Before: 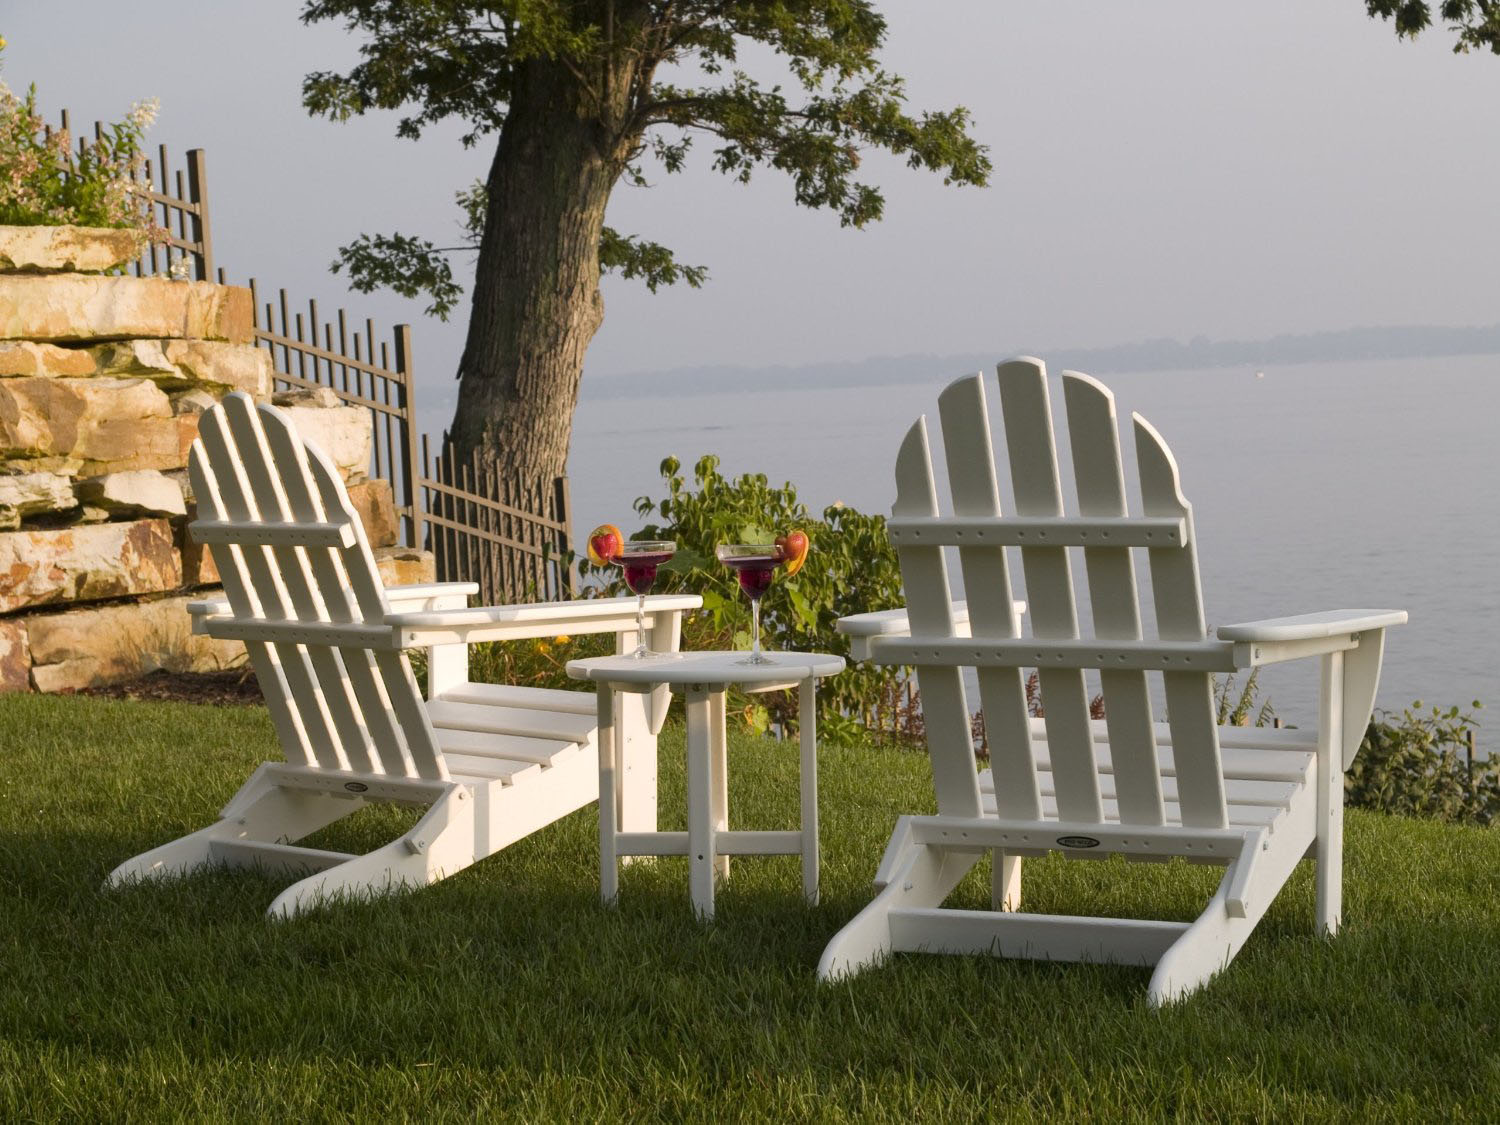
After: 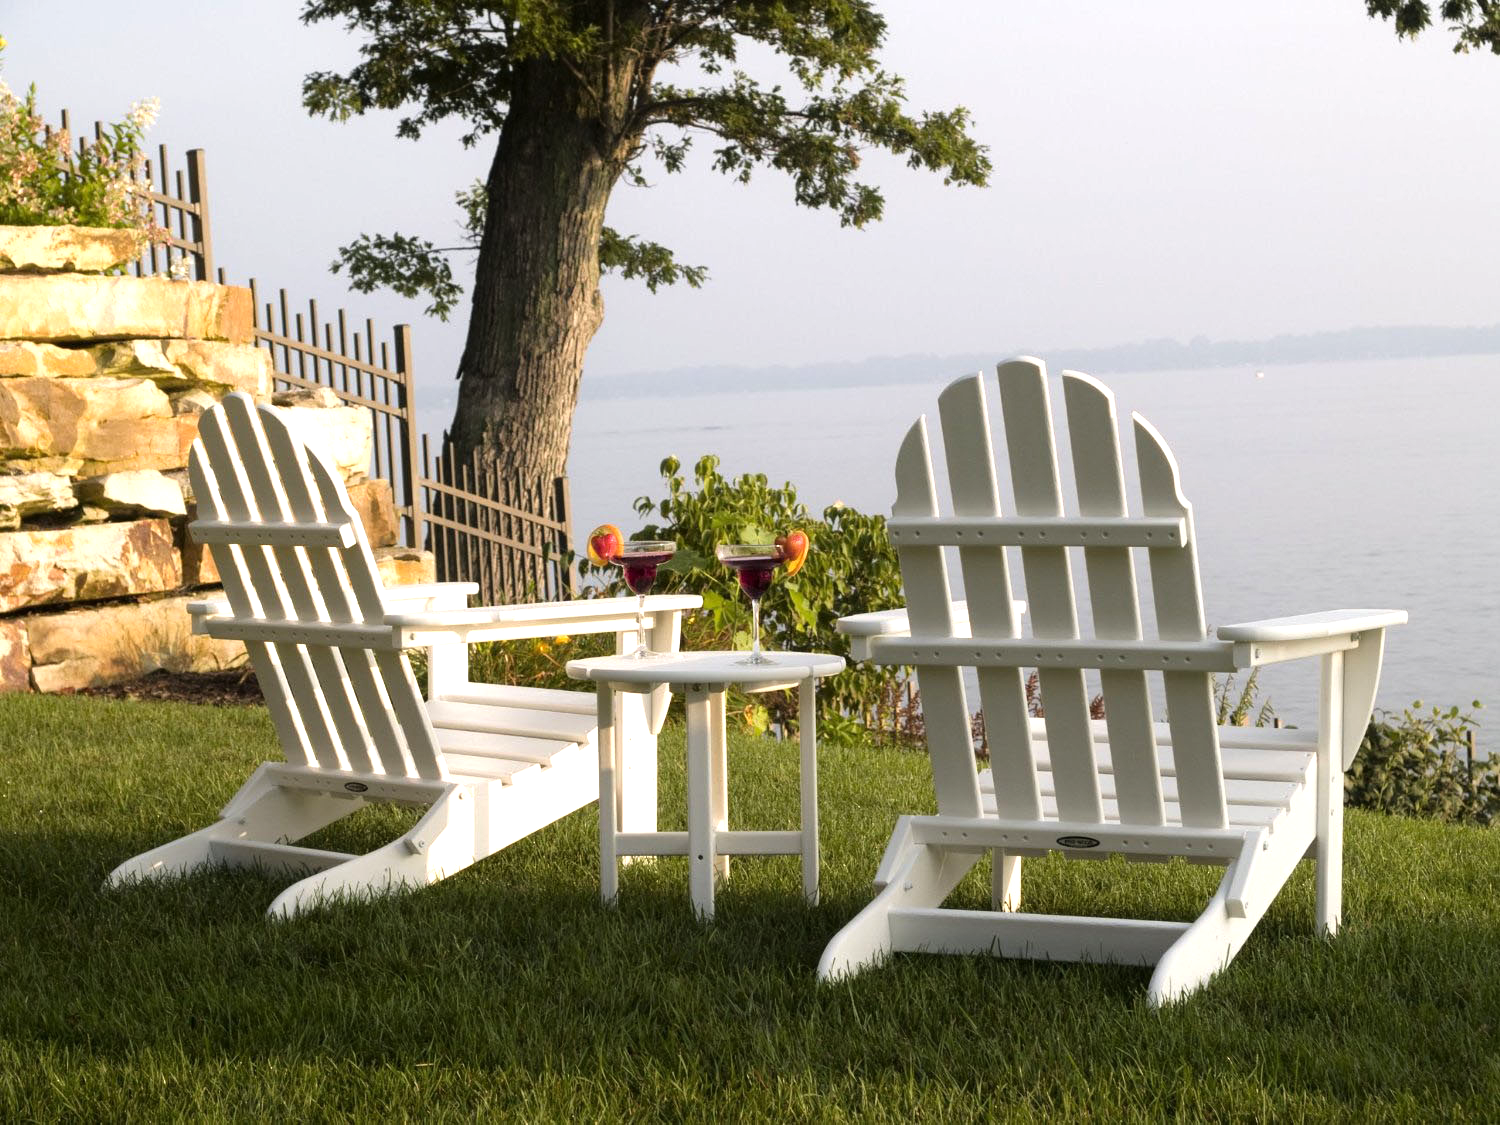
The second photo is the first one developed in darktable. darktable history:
tone equalizer: -8 EV -0.761 EV, -7 EV -0.697 EV, -6 EV -0.576 EV, -5 EV -0.368 EV, -3 EV 0.395 EV, -2 EV 0.6 EV, -1 EV 0.695 EV, +0 EV 0.773 EV
